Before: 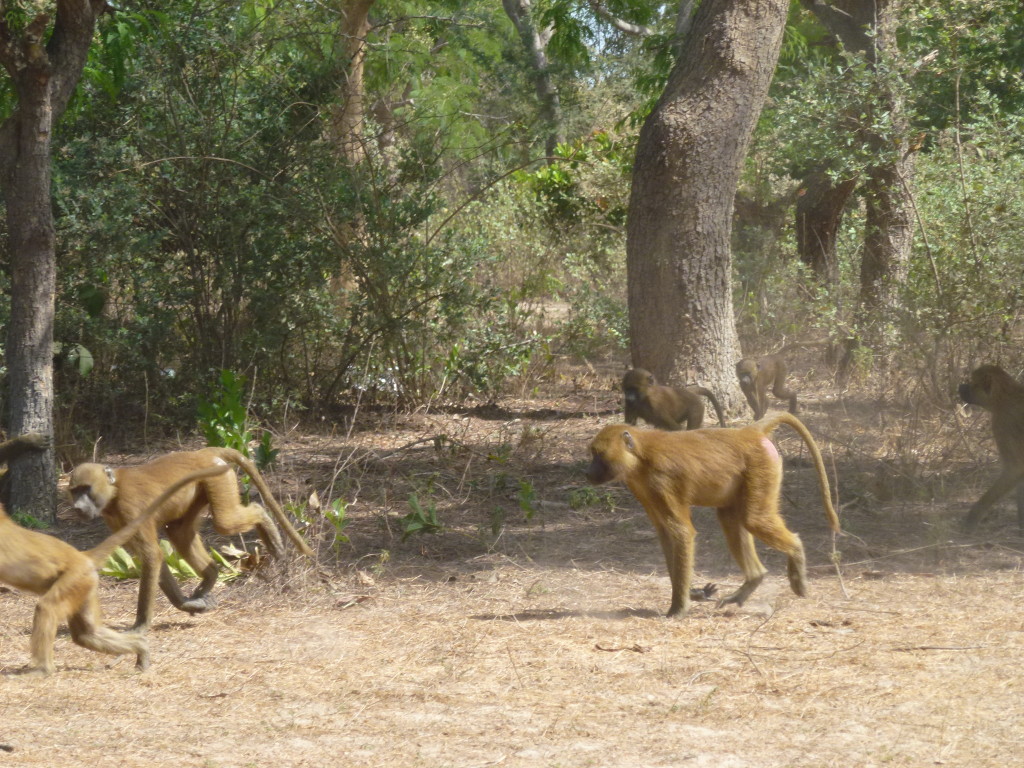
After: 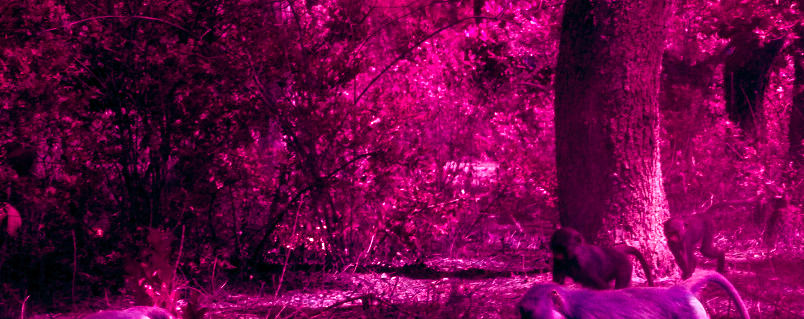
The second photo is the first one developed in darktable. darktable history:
crop: left 7.036%, top 18.398%, right 14.379%, bottom 40.043%
color balance rgb: shadows lift › luminance -18.76%, shadows lift › chroma 35.44%, power › luminance -3.76%, power › hue 142.17°, highlights gain › chroma 7.5%, highlights gain › hue 184.75°, global offset › luminance -0.52%, global offset › chroma 0.91%, global offset › hue 173.36°, shadows fall-off 300%, white fulcrum 2 EV, highlights fall-off 300%, linear chroma grading › shadows 17.19%, linear chroma grading › highlights 61.12%, linear chroma grading › global chroma 50%, hue shift -150.52°, perceptual brilliance grading › global brilliance 12%, mask middle-gray fulcrum 100%, contrast gray fulcrum 38.43%, contrast 35.15%, saturation formula JzAzBz (2021)
